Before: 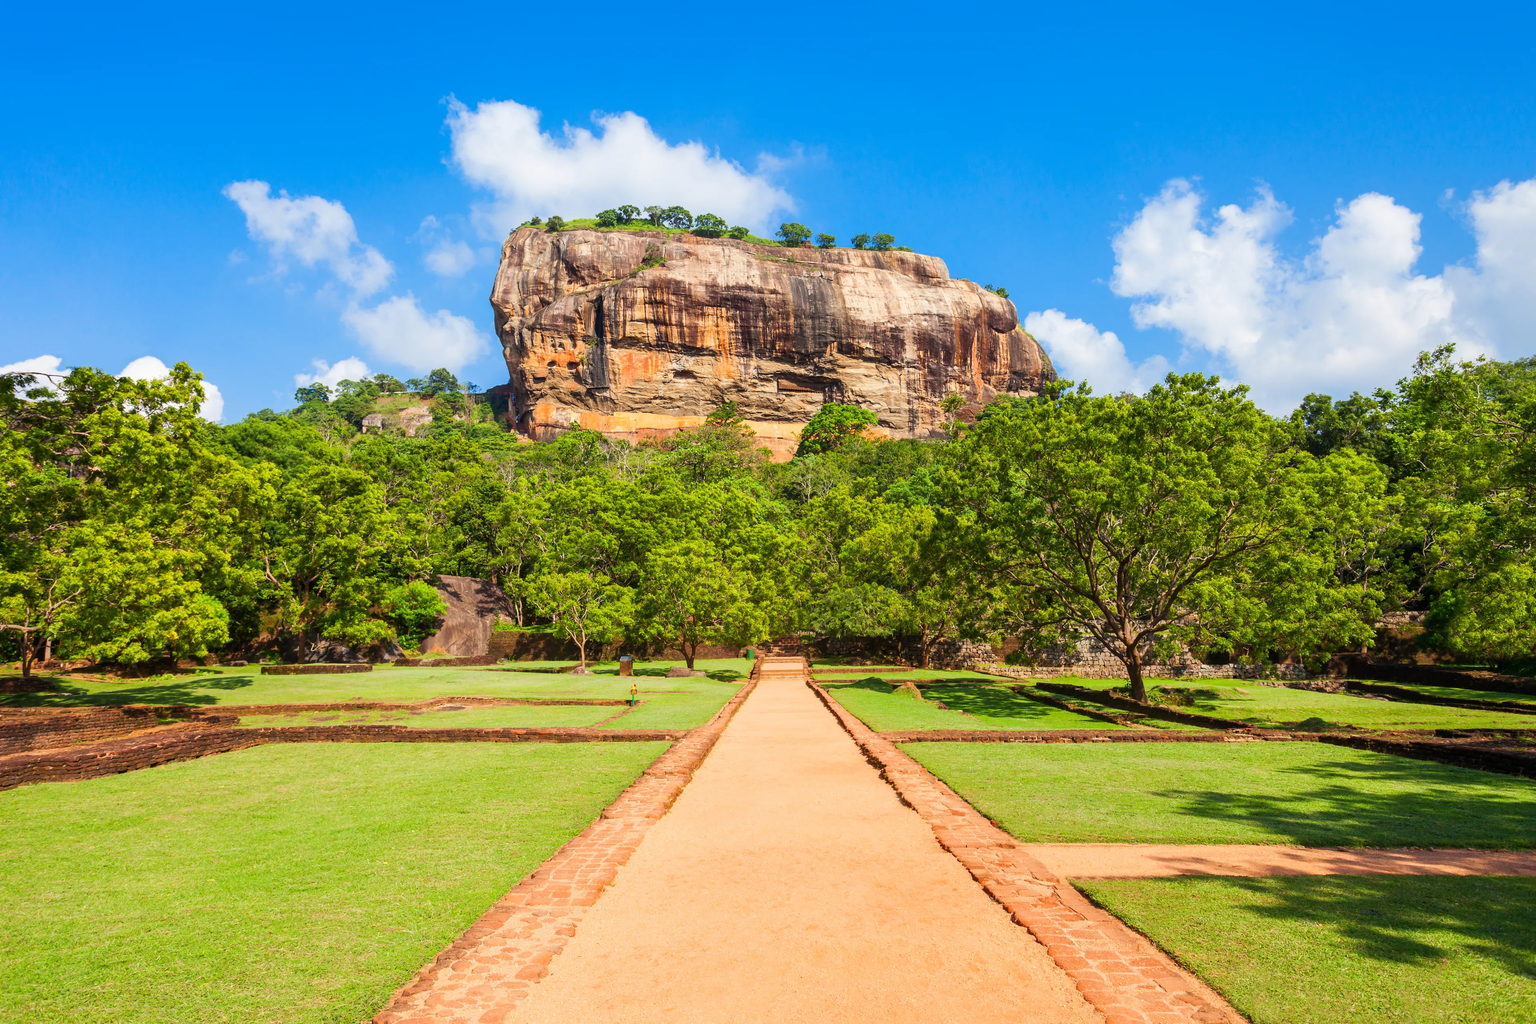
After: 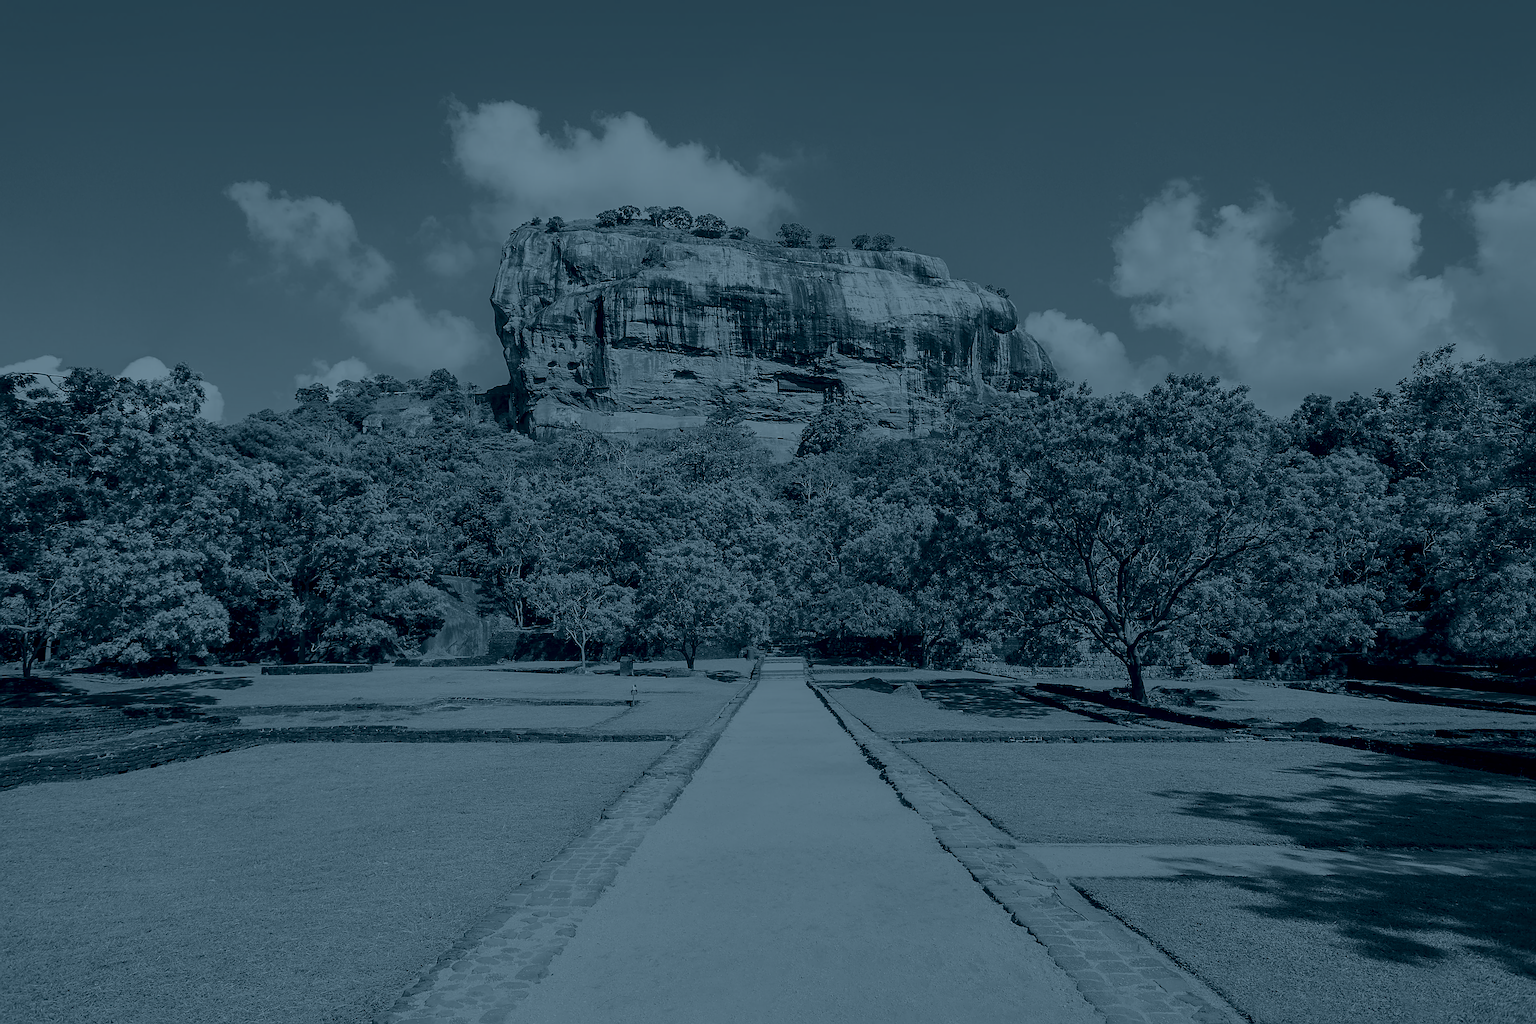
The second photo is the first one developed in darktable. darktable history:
sharpen: radius 1.4, amount 1.25, threshold 0.7
exposure: compensate exposure bias true, compensate highlight preservation false
colorize: hue 194.4°, saturation 29%, source mix 61.75%, lightness 3.98%, version 1
